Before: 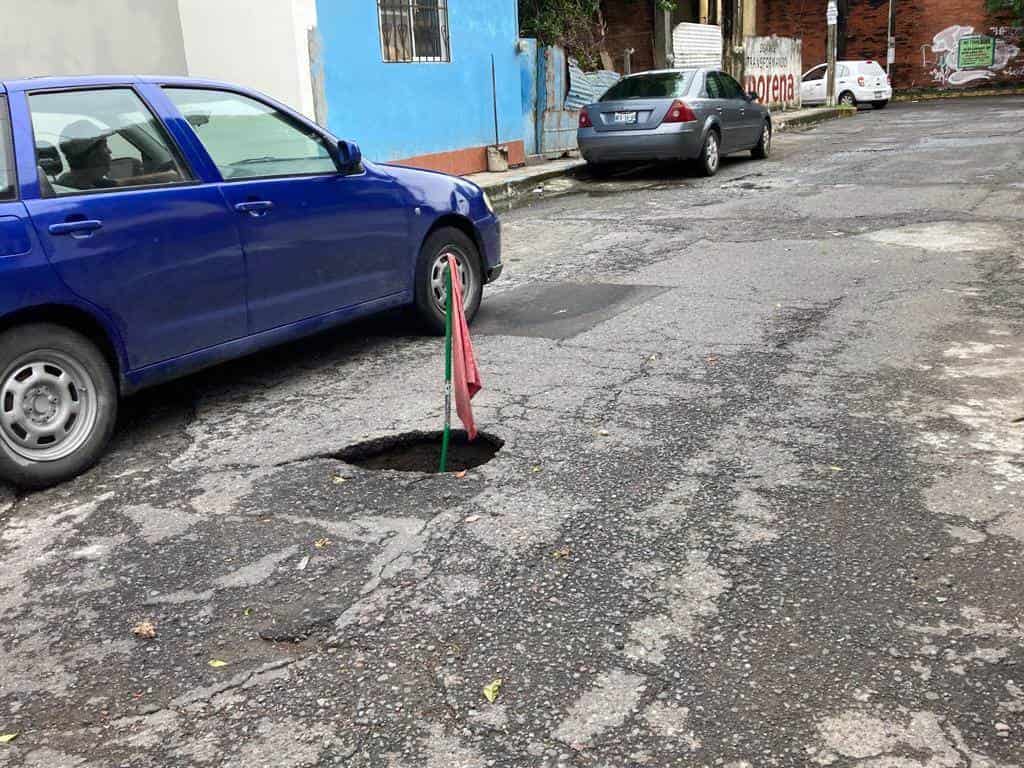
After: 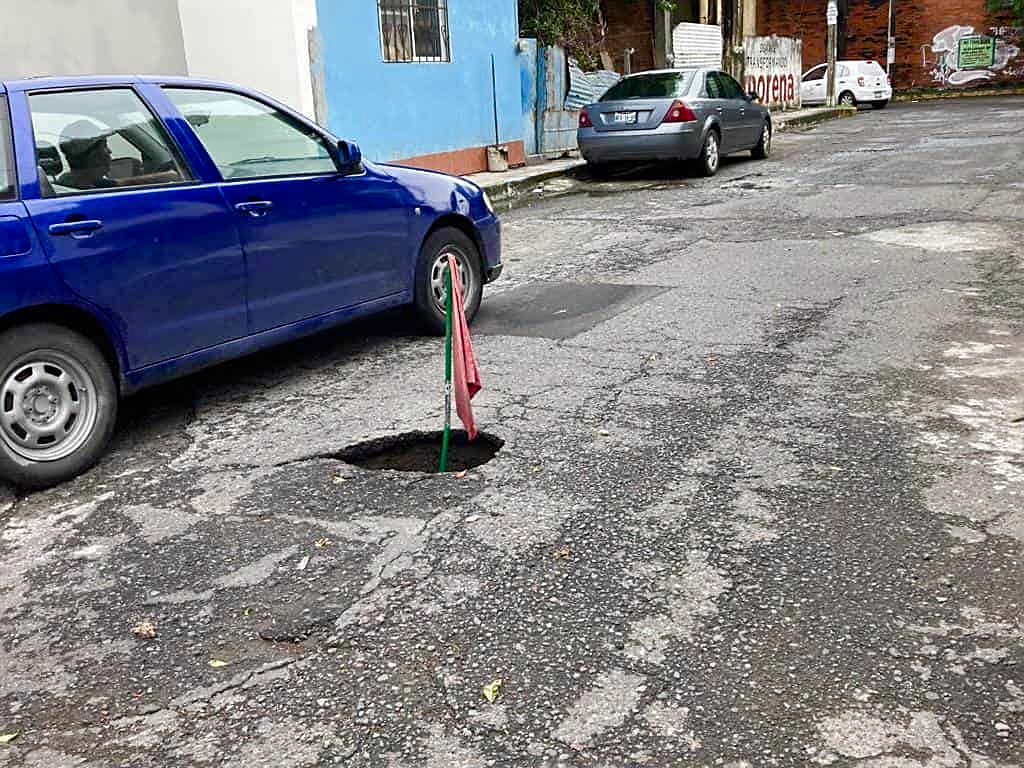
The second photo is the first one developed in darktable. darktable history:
color balance rgb: perceptual saturation grading › global saturation 20%, perceptual saturation grading › highlights -50%, perceptual saturation grading › shadows 30%
sharpen: on, module defaults
